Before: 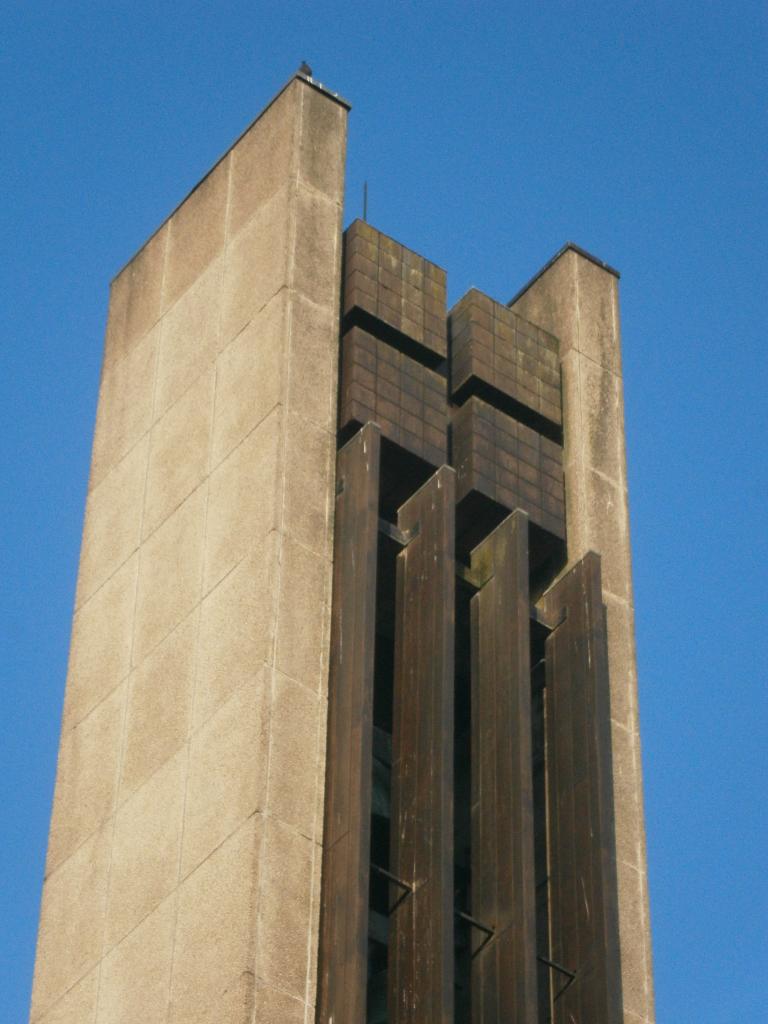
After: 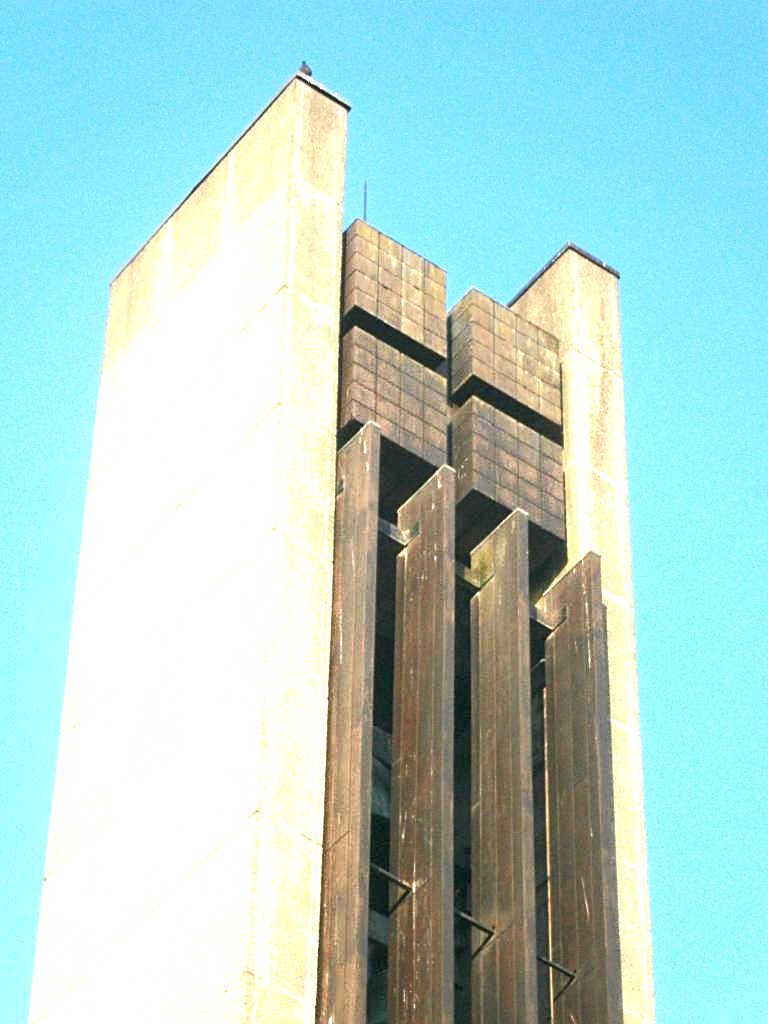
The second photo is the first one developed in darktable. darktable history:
exposure: black level correction 0.001, exposure 1.84 EV, compensate highlight preservation false
shadows and highlights: shadows 0, highlights 40
sharpen: on, module defaults
local contrast: highlights 100%, shadows 100%, detail 120%, midtone range 0.2
